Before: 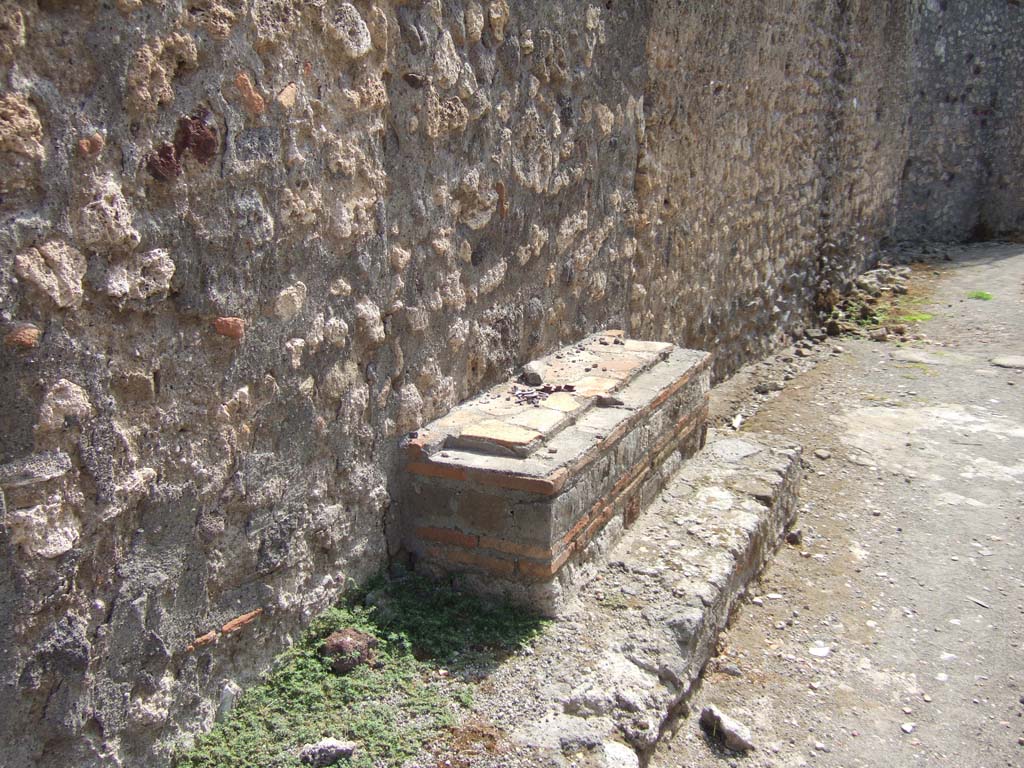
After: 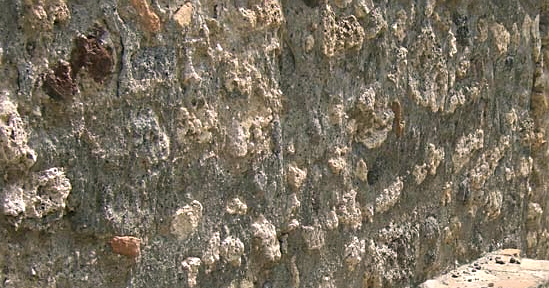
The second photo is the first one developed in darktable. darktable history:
sharpen: on, module defaults
crop: left 10.206%, top 10.601%, right 36.169%, bottom 51.864%
color correction: highlights a* 4.16, highlights b* 4.93, shadows a* -7.78, shadows b* 4.83
